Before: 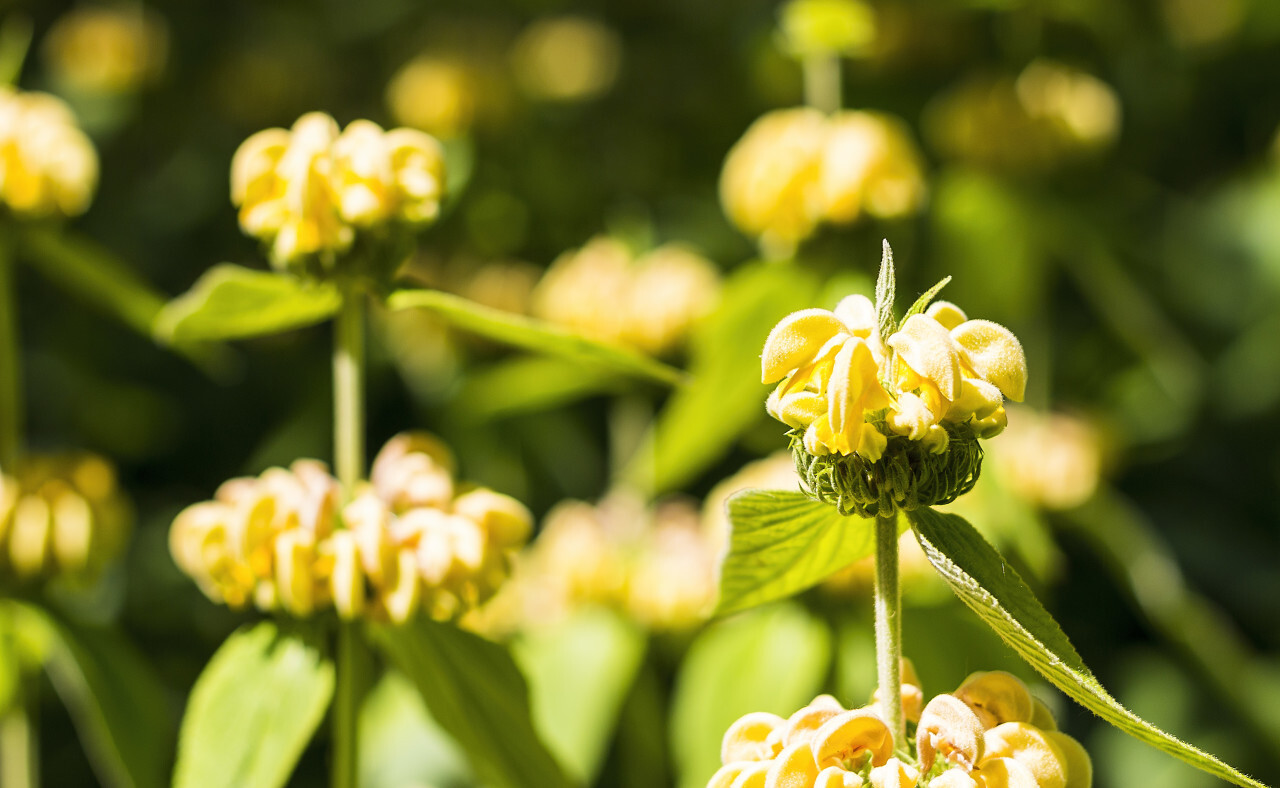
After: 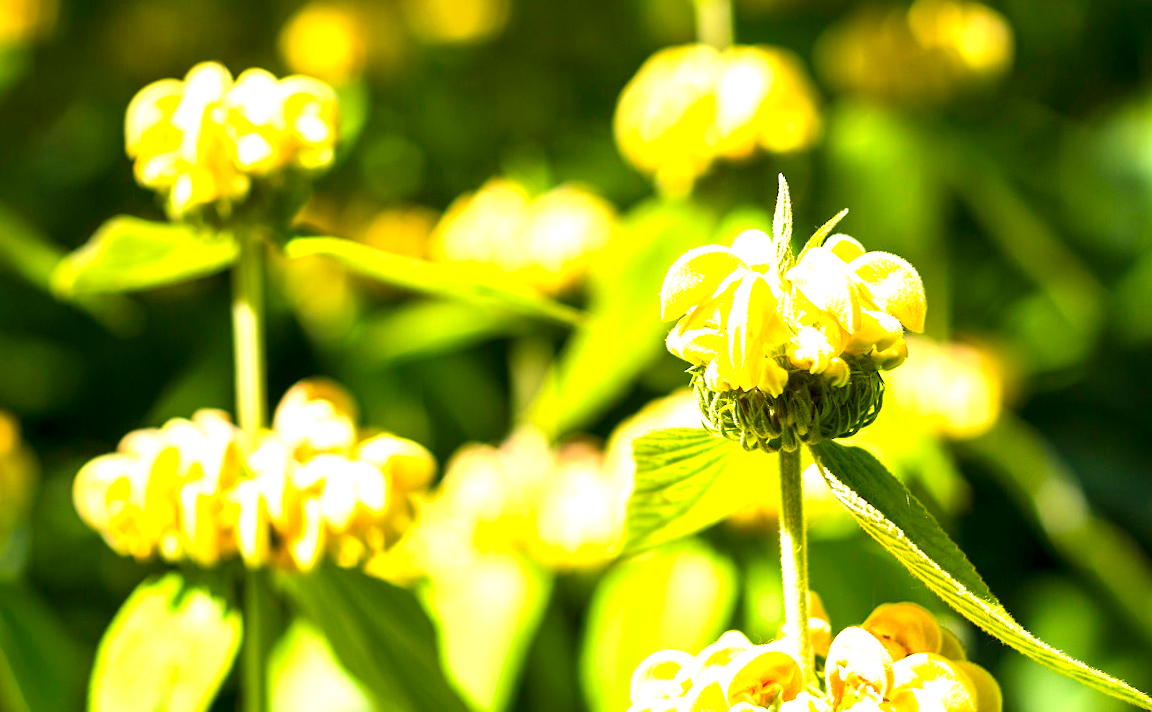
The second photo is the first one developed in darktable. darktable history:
contrast brightness saturation: saturation 0.183
shadows and highlights: radius 336.4, shadows 28.58, soften with gaussian
crop and rotate: angle 1.53°, left 6.072%, top 5.704%
exposure: exposure 1 EV, compensate highlight preservation false
